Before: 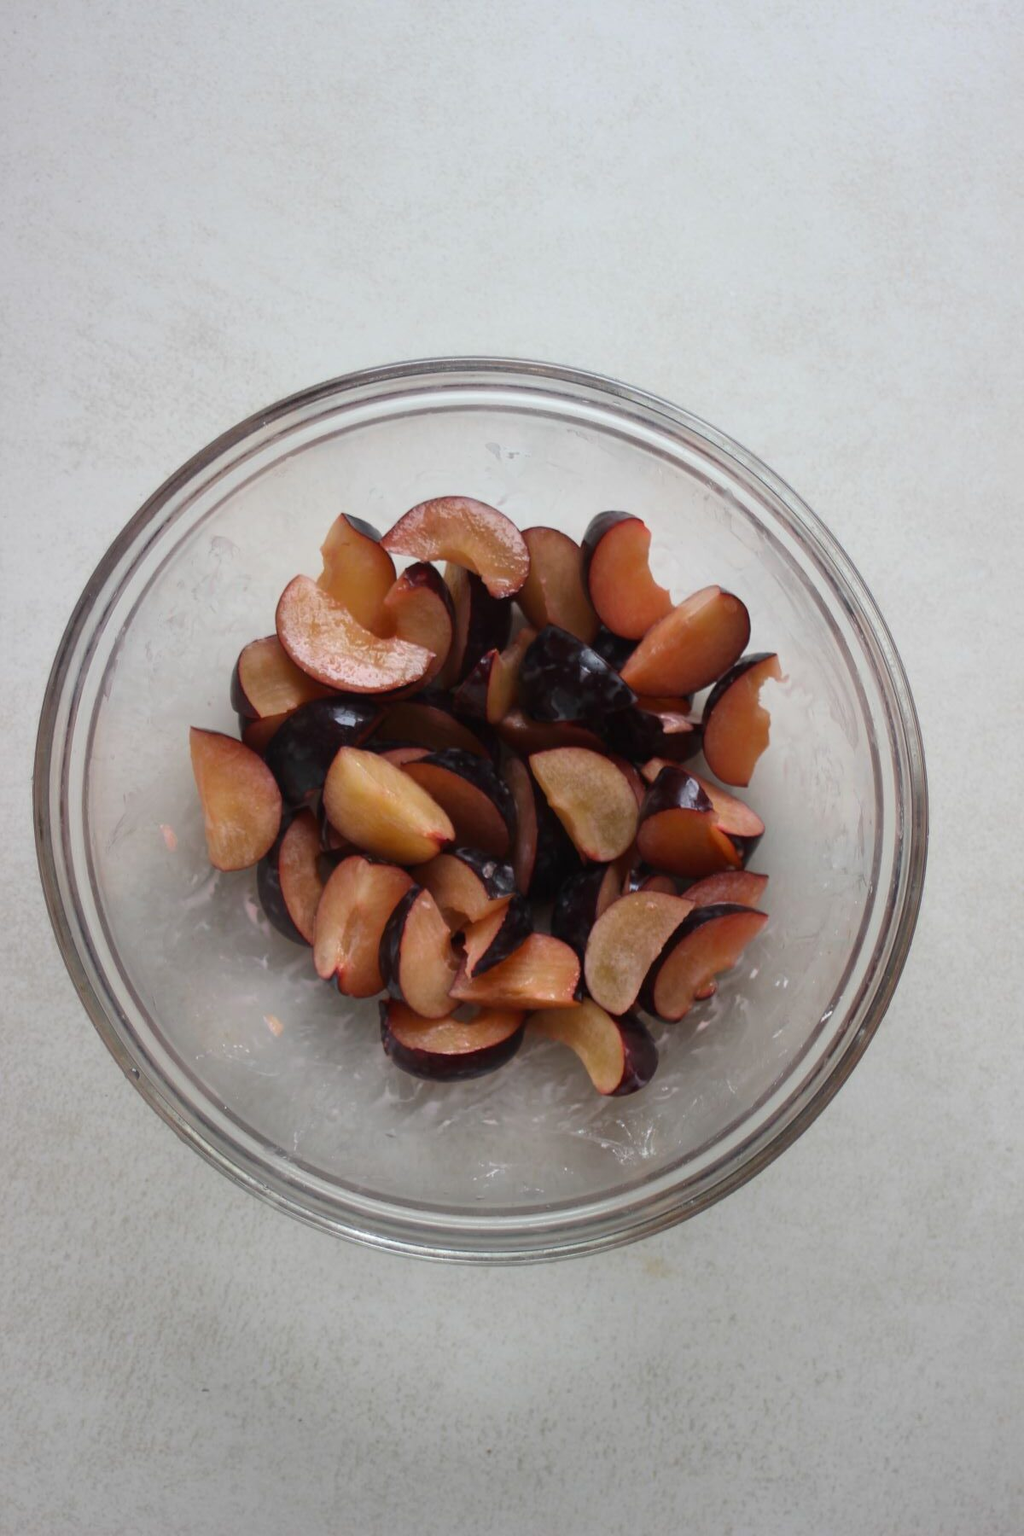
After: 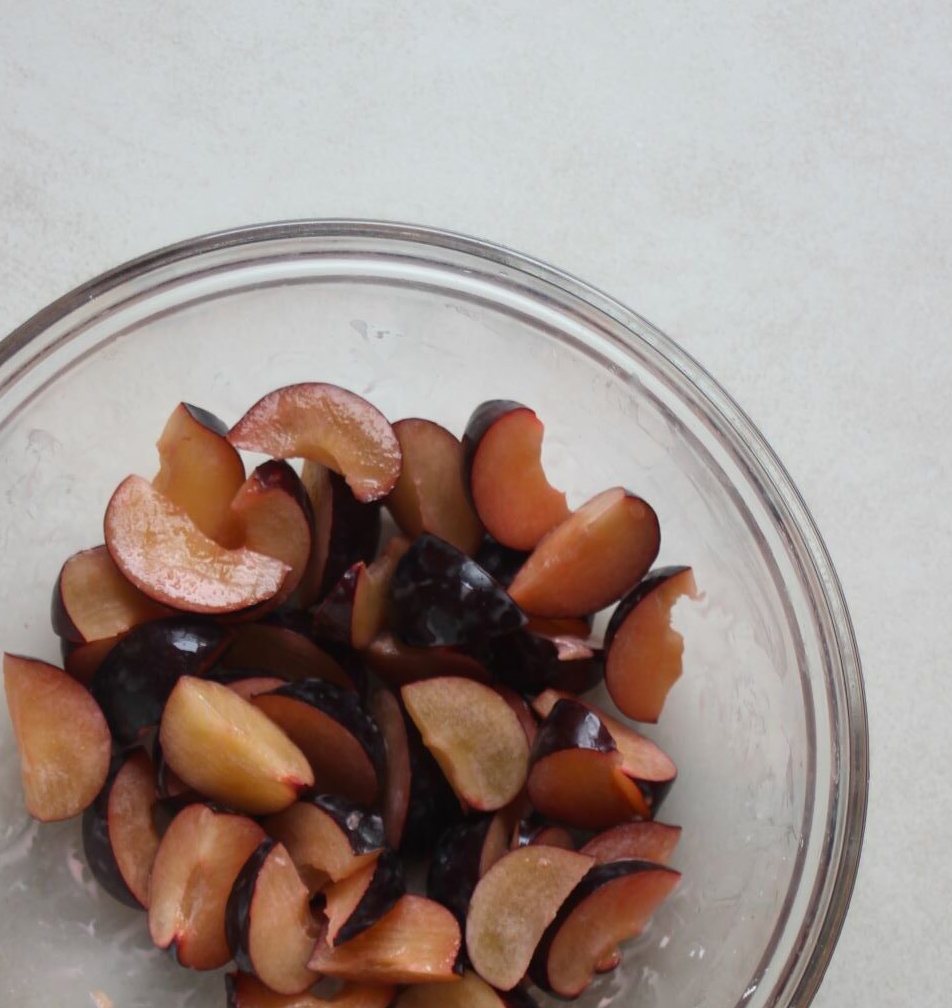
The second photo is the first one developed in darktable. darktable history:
crop: left 18.314%, top 11.066%, right 2.271%, bottom 32.881%
